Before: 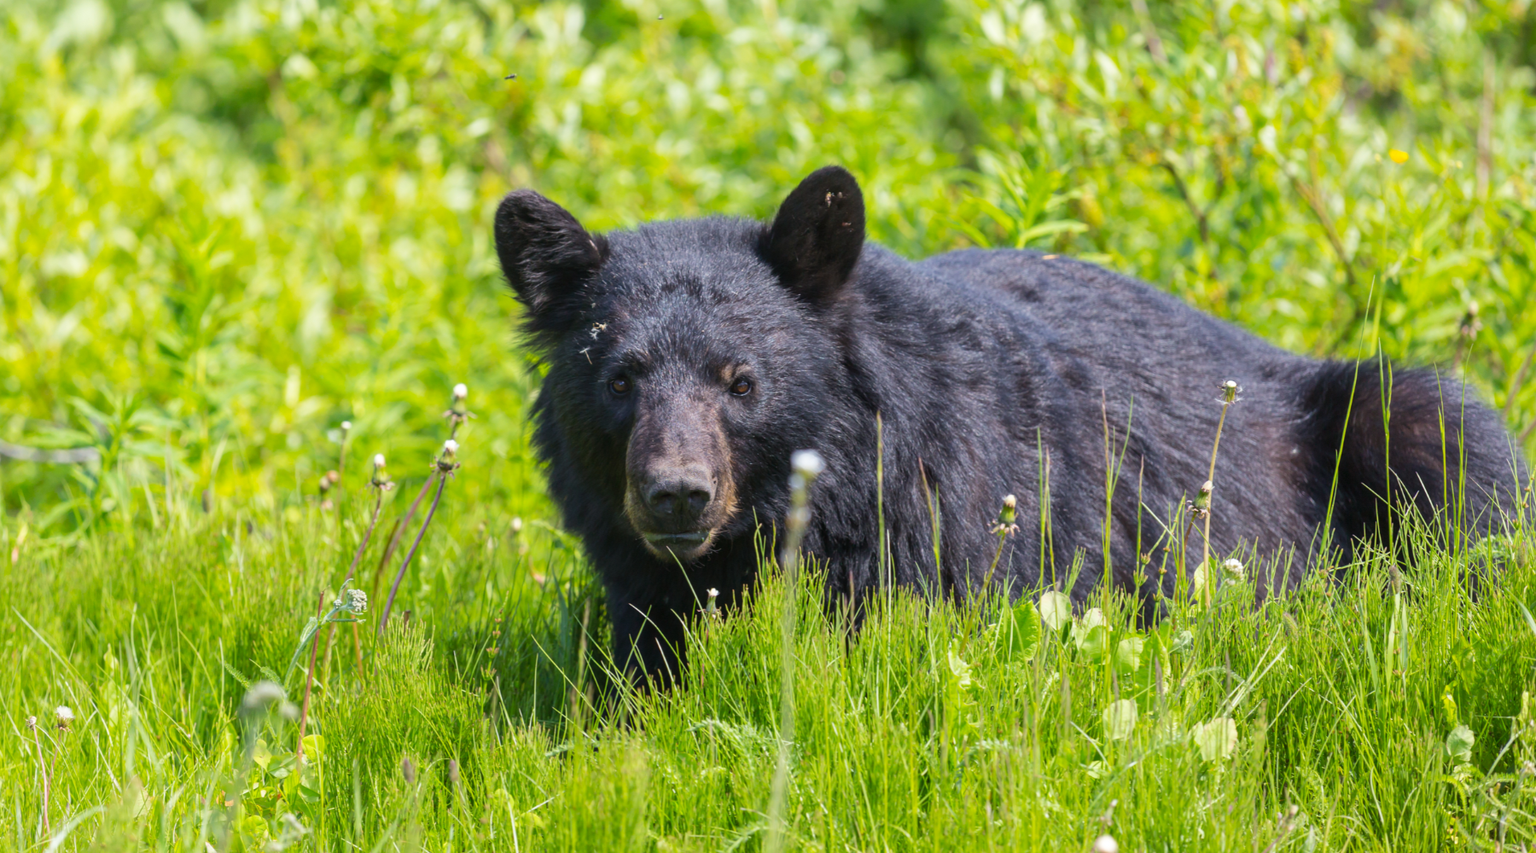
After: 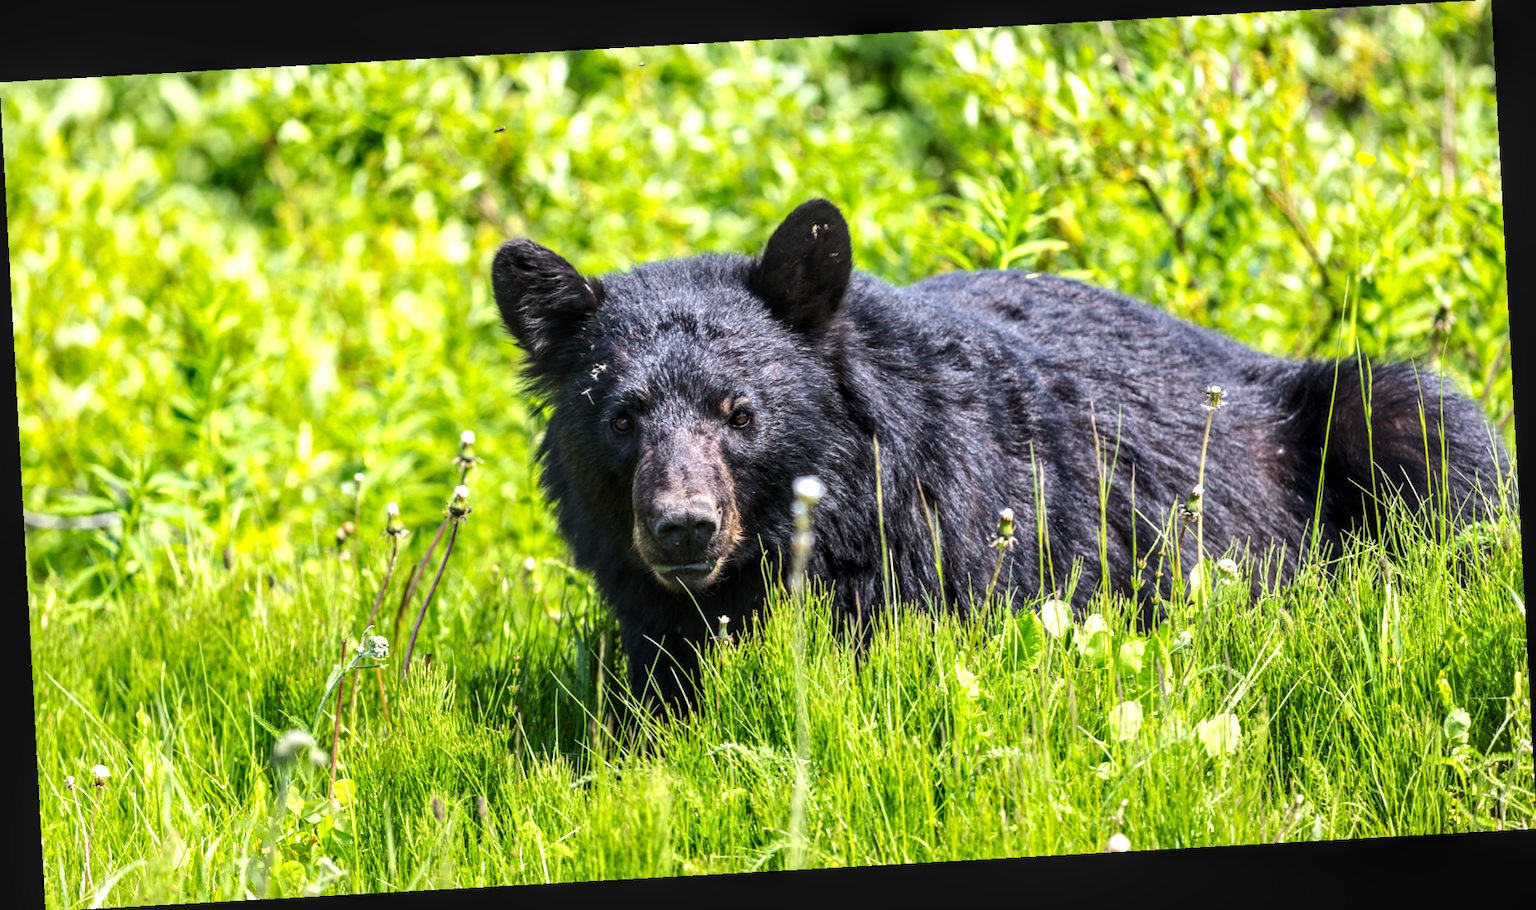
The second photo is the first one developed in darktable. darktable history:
rotate and perspective: rotation -3.18°, automatic cropping off
tone equalizer: -8 EV -0.75 EV, -7 EV -0.7 EV, -6 EV -0.6 EV, -5 EV -0.4 EV, -3 EV 0.4 EV, -2 EV 0.6 EV, -1 EV 0.7 EV, +0 EV 0.75 EV, edges refinement/feathering 500, mask exposure compensation -1.57 EV, preserve details no
local contrast: highlights 61%, detail 143%, midtone range 0.428
